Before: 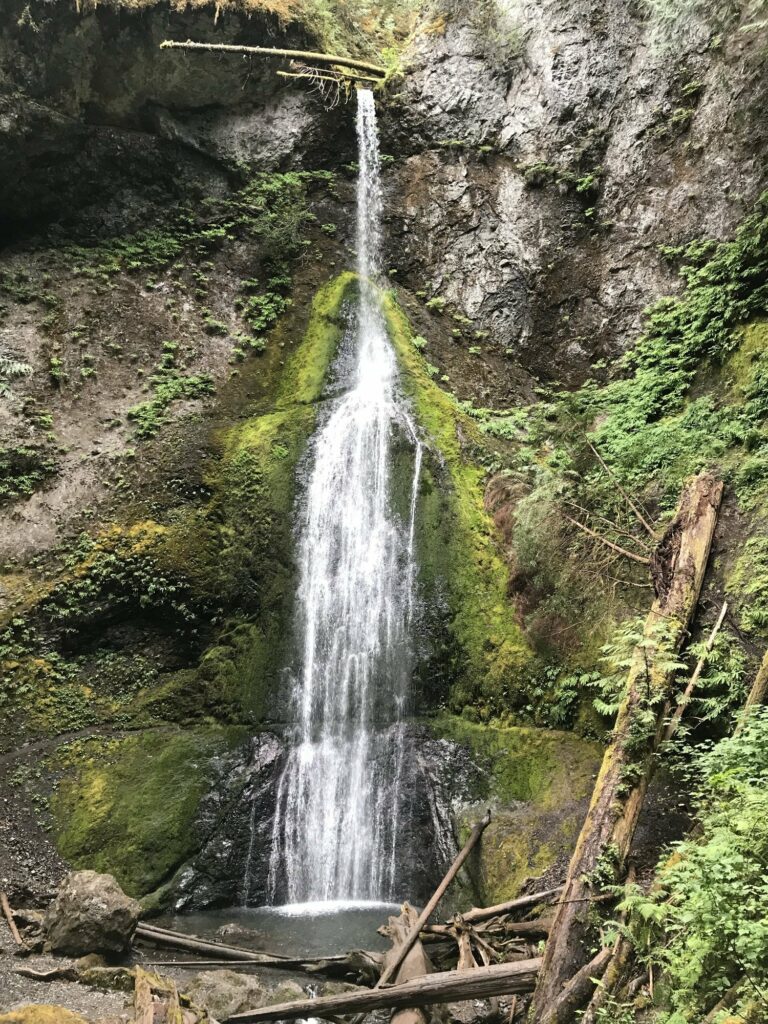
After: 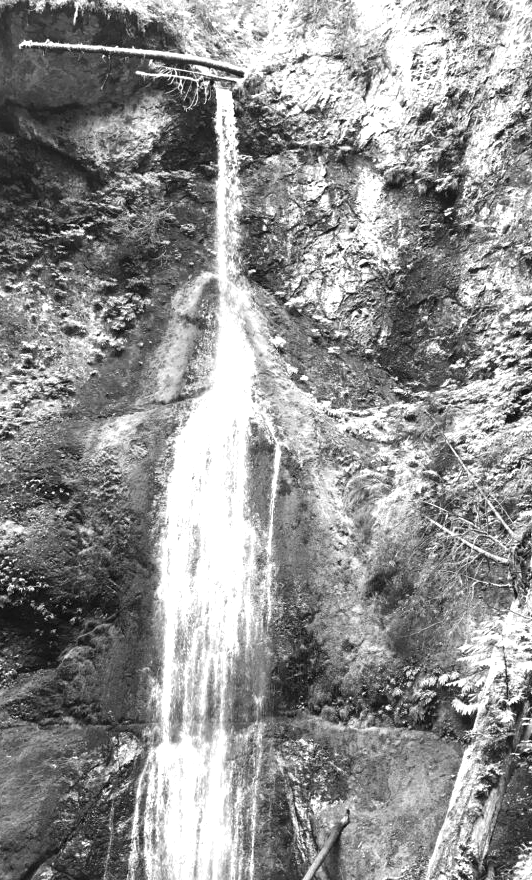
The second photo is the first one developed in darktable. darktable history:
monochrome: a 16.06, b 15.48, size 1
crop: left 18.479%, right 12.2%, bottom 13.971%
exposure: exposure 0.935 EV, compensate highlight preservation false
